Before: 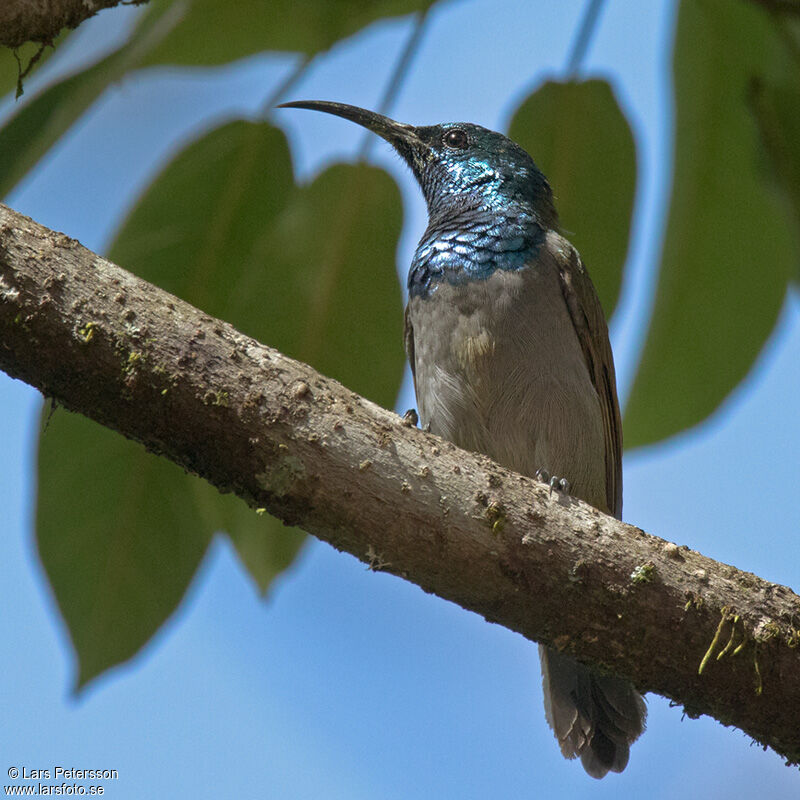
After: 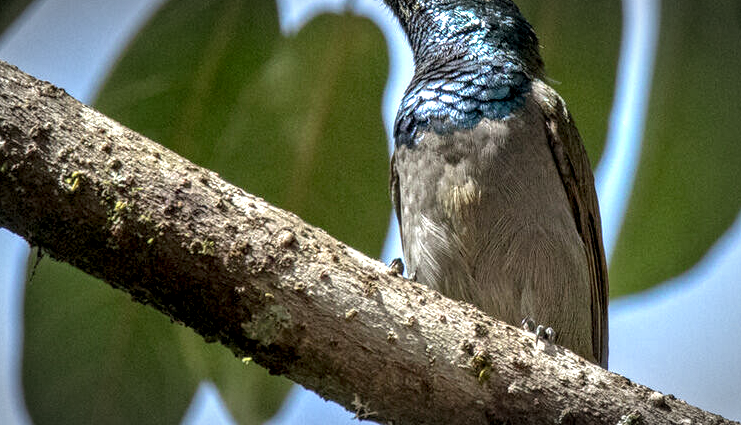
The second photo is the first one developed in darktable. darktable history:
local contrast: highlights 18%, detail 186%
crop: left 1.833%, top 18.99%, right 5.444%, bottom 27.831%
exposure: black level correction 0.001, exposure 0.5 EV, compensate highlight preservation false
vignetting: automatic ratio true, unbound false
